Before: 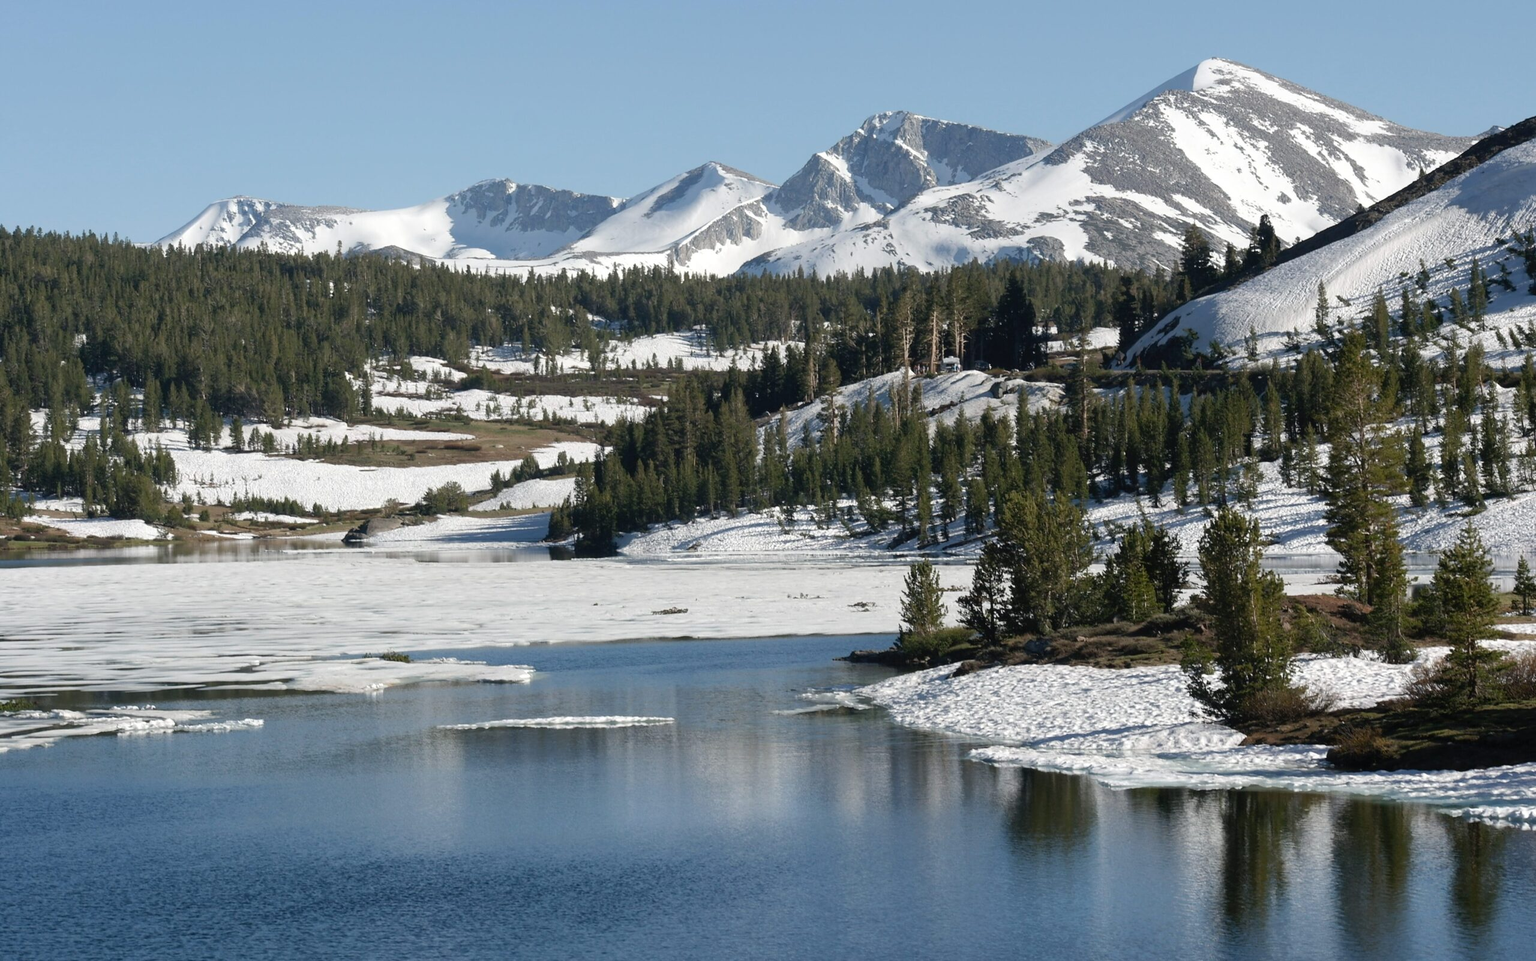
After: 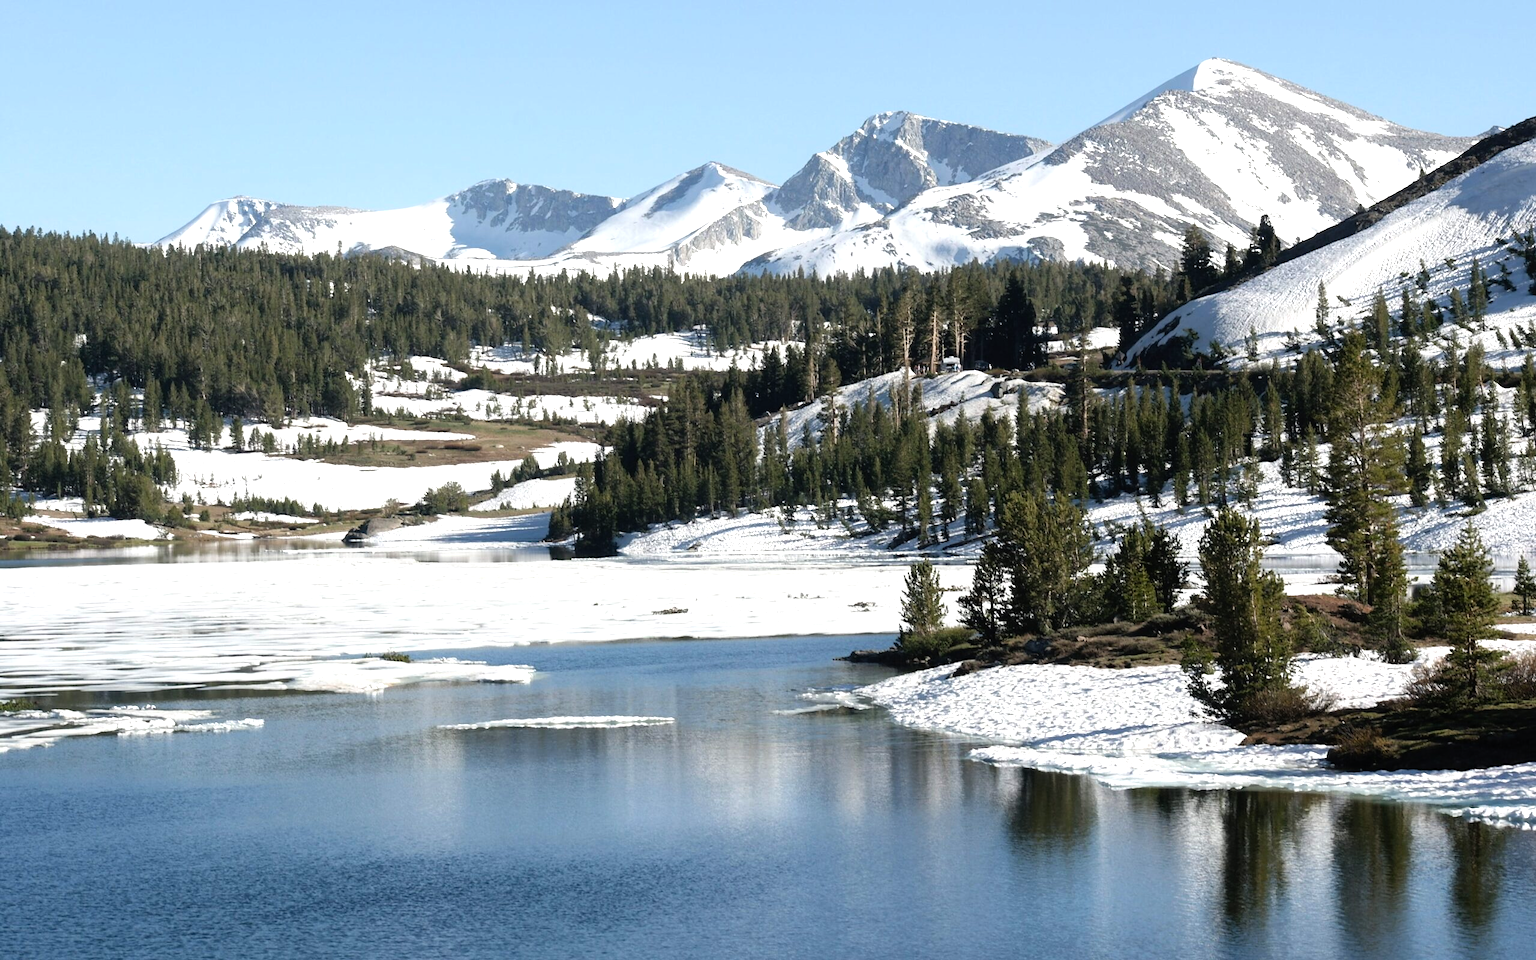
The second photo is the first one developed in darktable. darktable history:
tone equalizer: -8 EV -0.736 EV, -7 EV -0.67 EV, -6 EV -0.583 EV, -5 EV -0.399 EV, -3 EV 0.367 EV, -2 EV 0.6 EV, -1 EV 0.682 EV, +0 EV 0.728 EV
